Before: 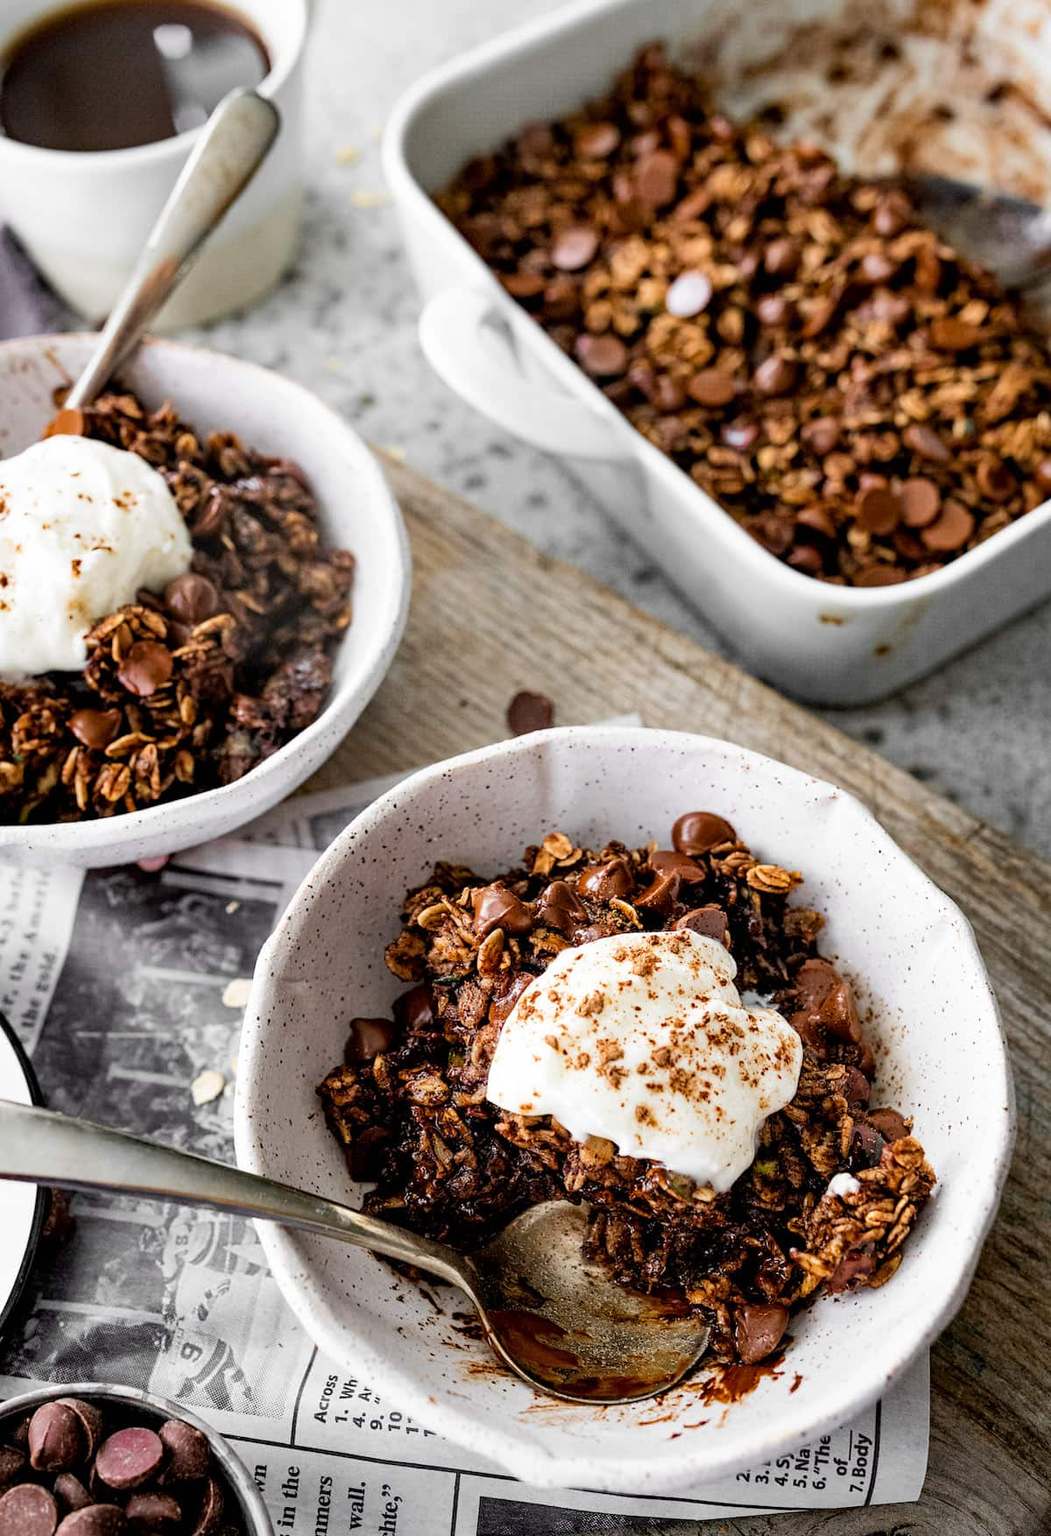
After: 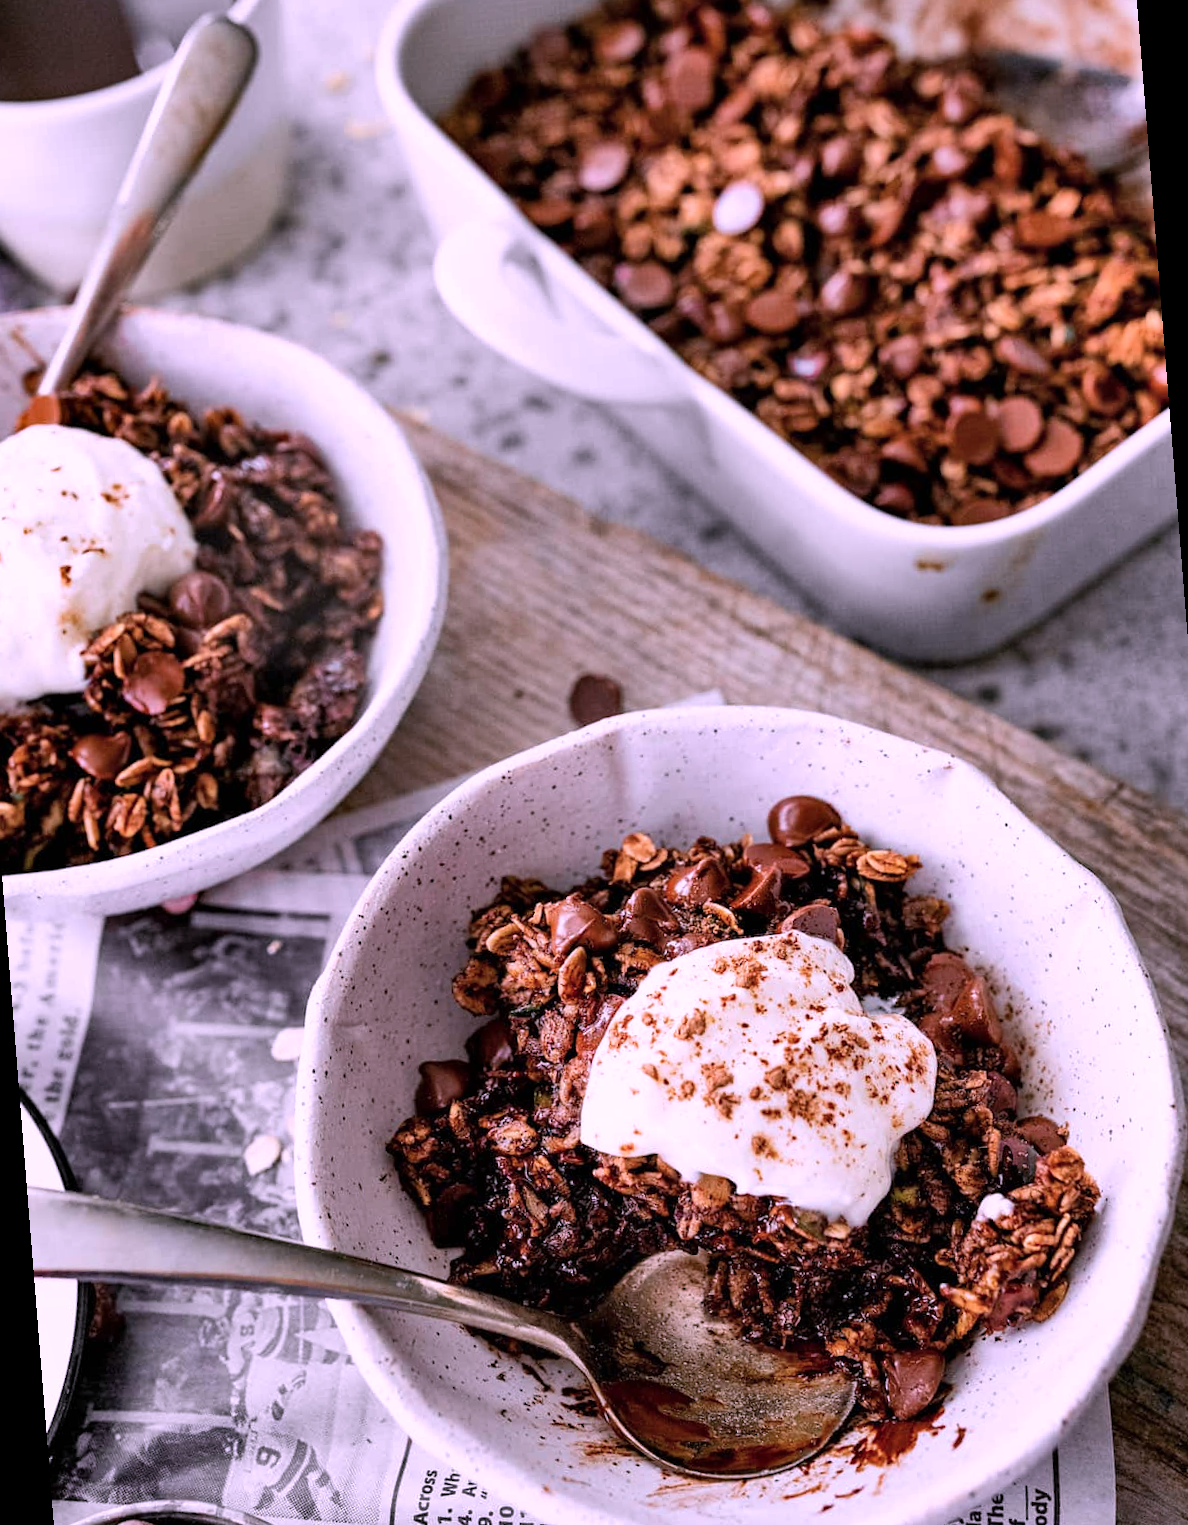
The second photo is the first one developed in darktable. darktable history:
shadows and highlights: white point adjustment 0.05, highlights color adjustment 55.9%, soften with gaussian
rotate and perspective: rotation -4.57°, crop left 0.054, crop right 0.944, crop top 0.087, crop bottom 0.914
color correction: highlights a* 15.46, highlights b* -20.56
